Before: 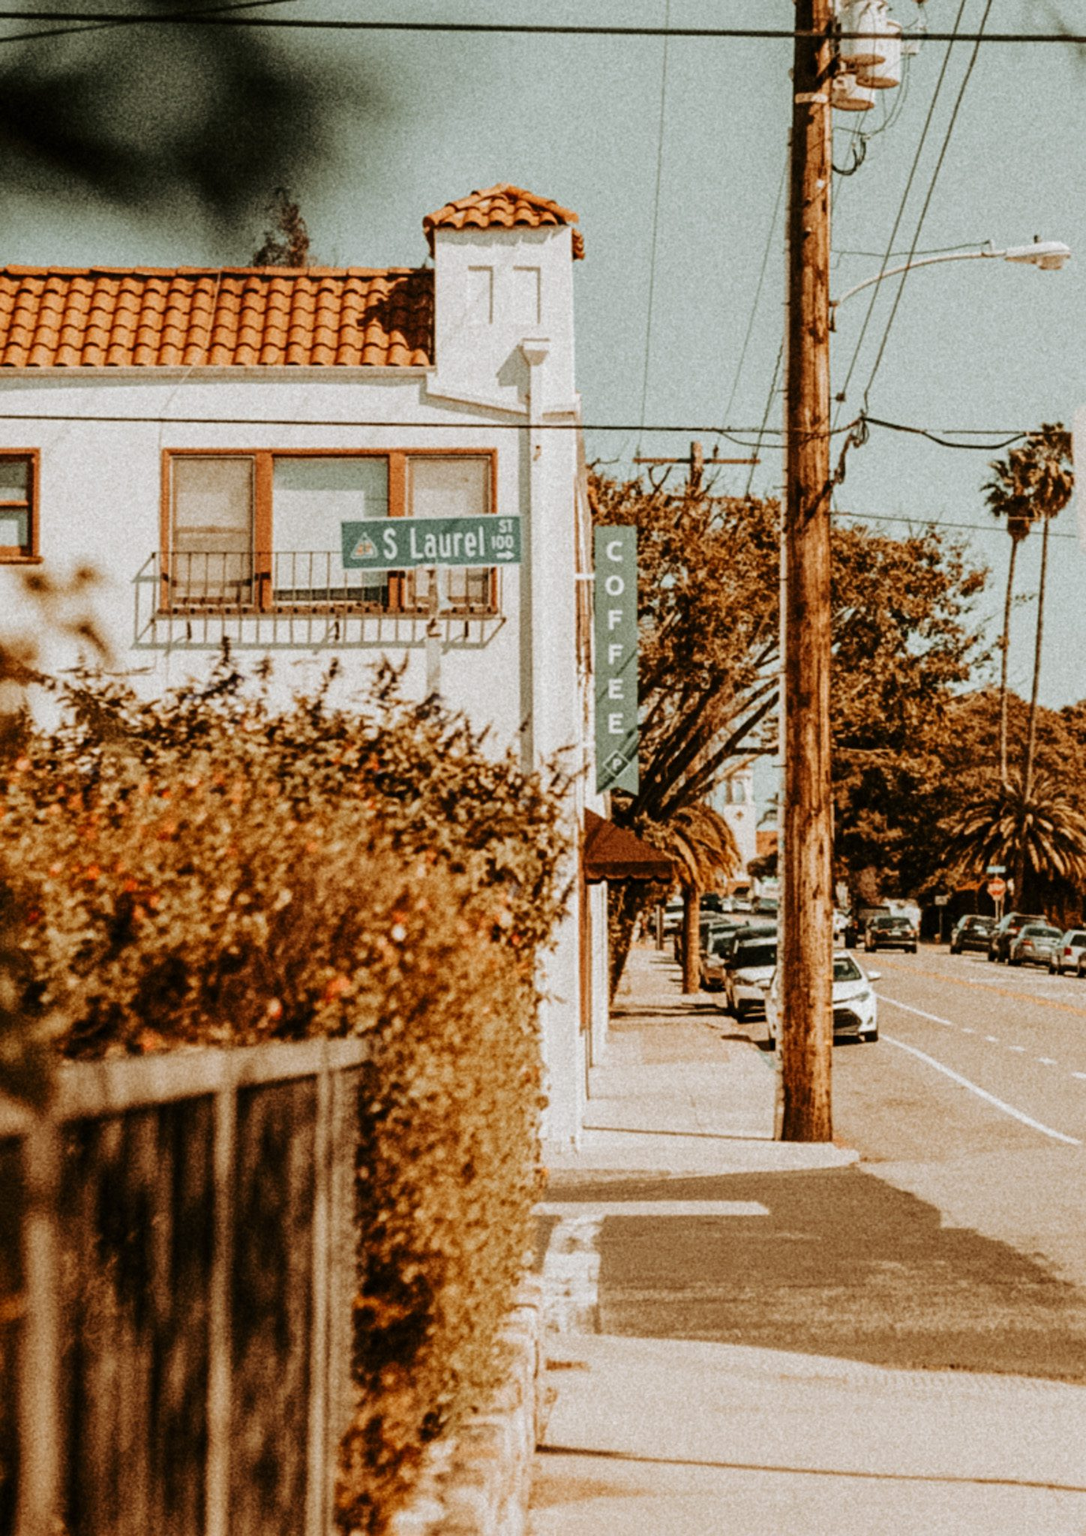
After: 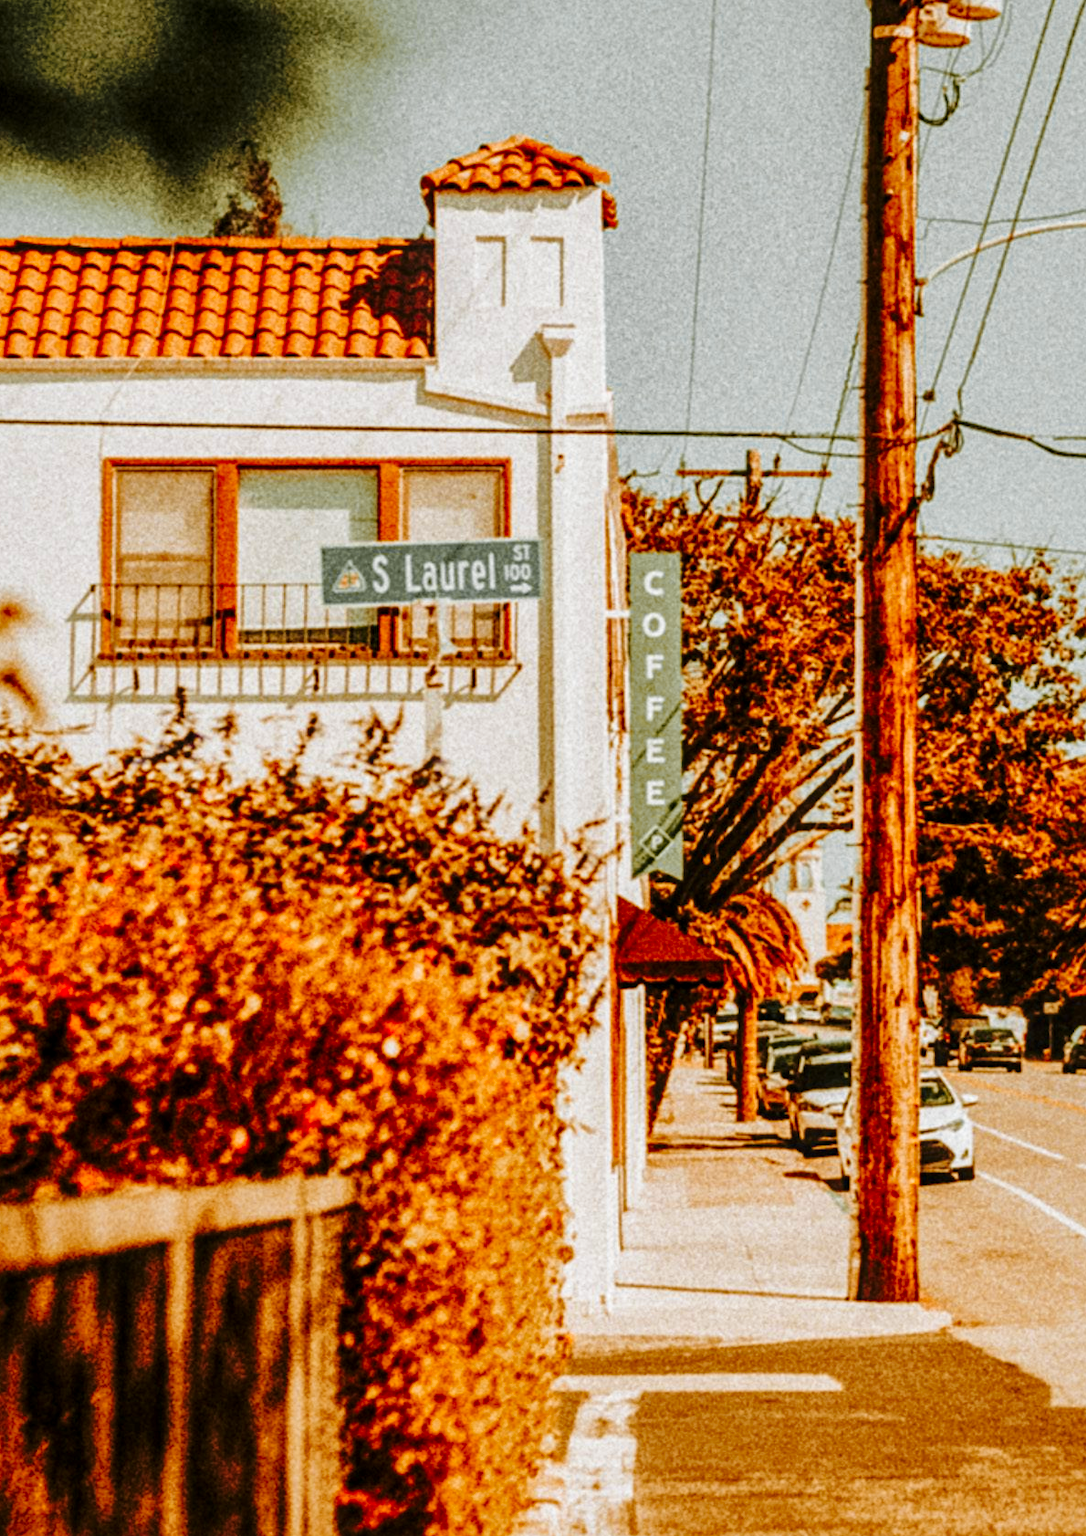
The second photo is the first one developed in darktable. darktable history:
local contrast: on, module defaults
exposure: exposure -0.041 EV, compensate highlight preservation false
velvia: on, module defaults
shadows and highlights: on, module defaults
base curve: curves: ch0 [(0, 0) (0.036, 0.025) (0.121, 0.166) (0.206, 0.329) (0.605, 0.79) (1, 1)], preserve colors none
crop and rotate: left 7.171%, top 4.694%, right 10.594%, bottom 13.089%
color zones: curves: ch0 [(0, 0.499) (0.143, 0.5) (0.286, 0.5) (0.429, 0.476) (0.571, 0.284) (0.714, 0.243) (0.857, 0.449) (1, 0.499)]; ch1 [(0, 0.532) (0.143, 0.645) (0.286, 0.696) (0.429, 0.211) (0.571, 0.504) (0.714, 0.493) (0.857, 0.495) (1, 0.532)]; ch2 [(0, 0.5) (0.143, 0.5) (0.286, 0.427) (0.429, 0.324) (0.571, 0.5) (0.714, 0.5) (0.857, 0.5) (1, 0.5)]
